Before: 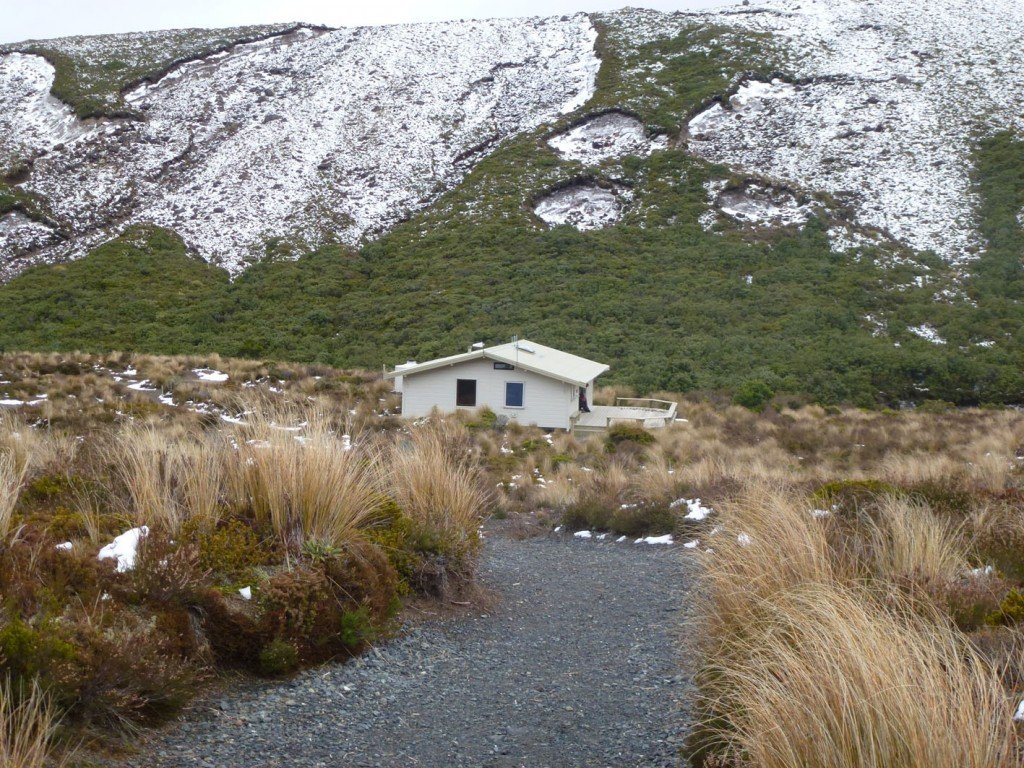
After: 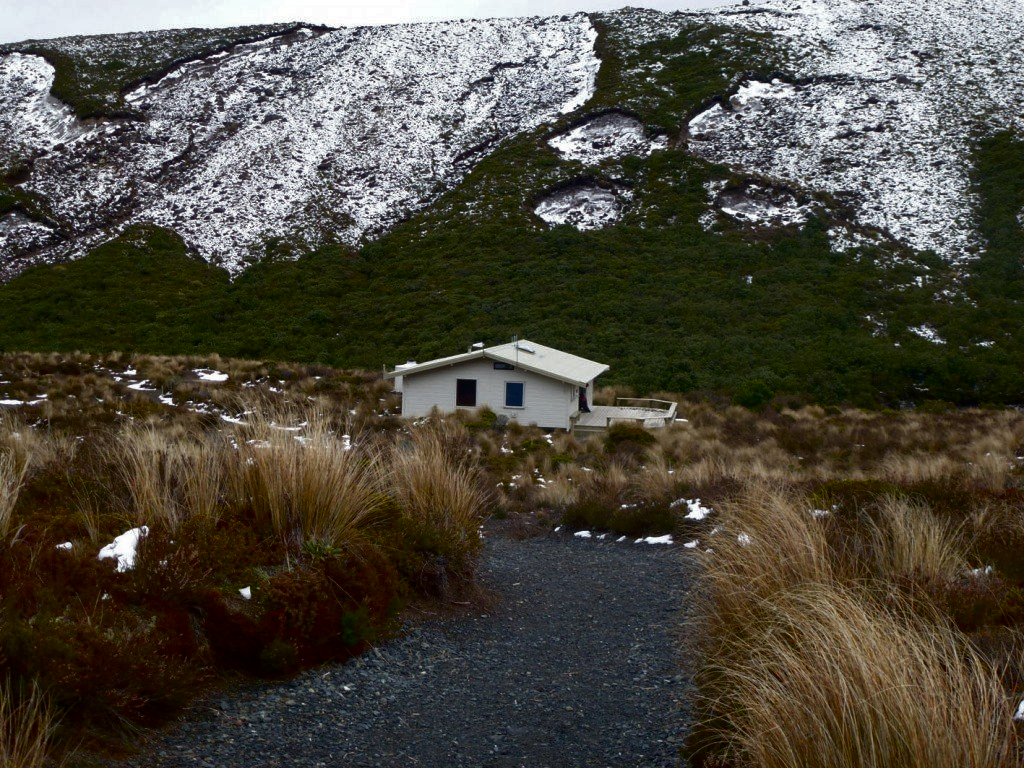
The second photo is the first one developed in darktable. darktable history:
shadows and highlights: shadows 6.54, soften with gaussian
contrast brightness saturation: brightness -0.532
